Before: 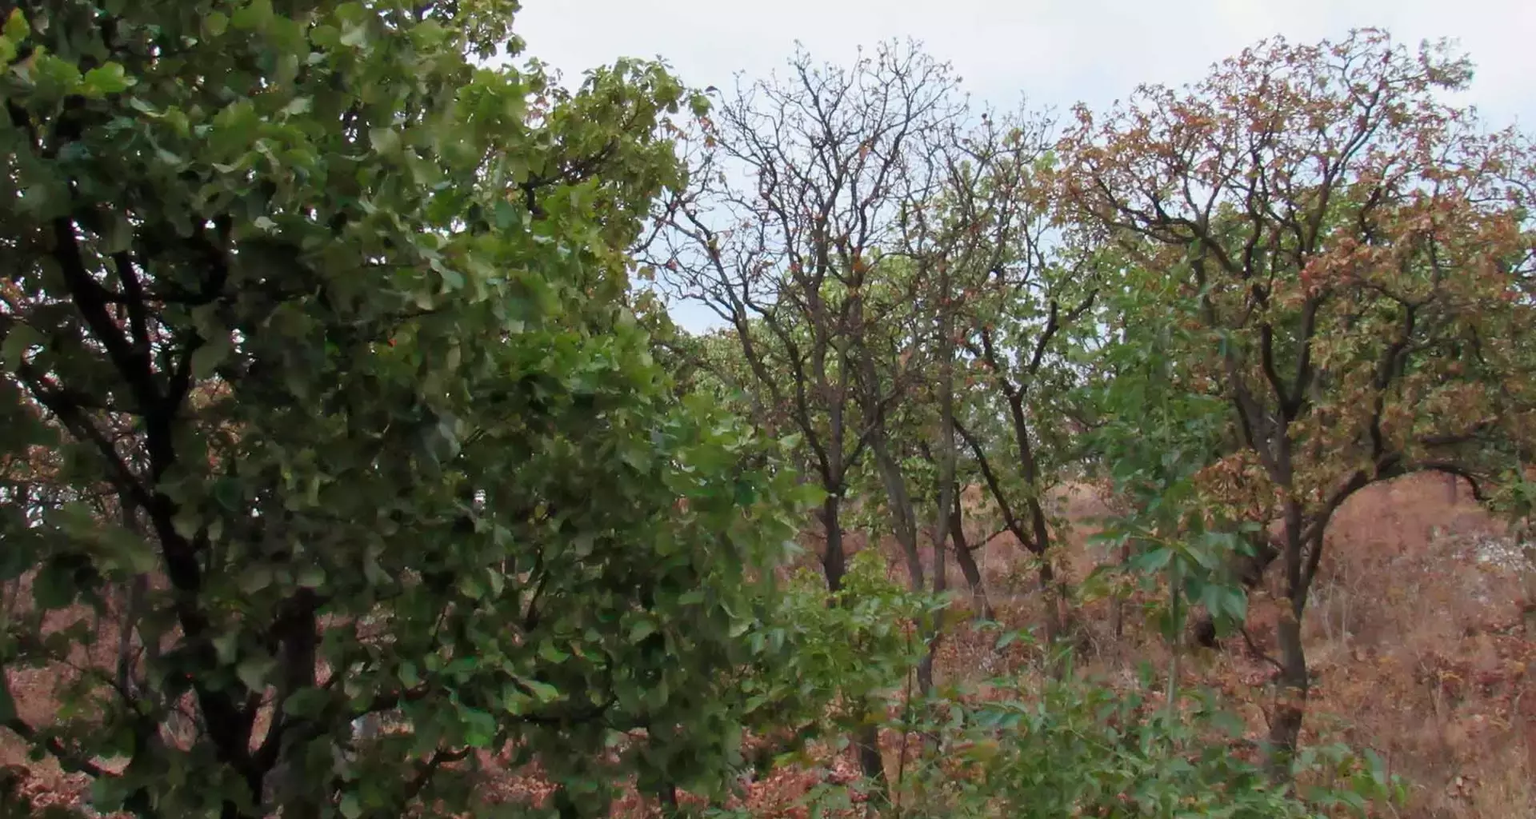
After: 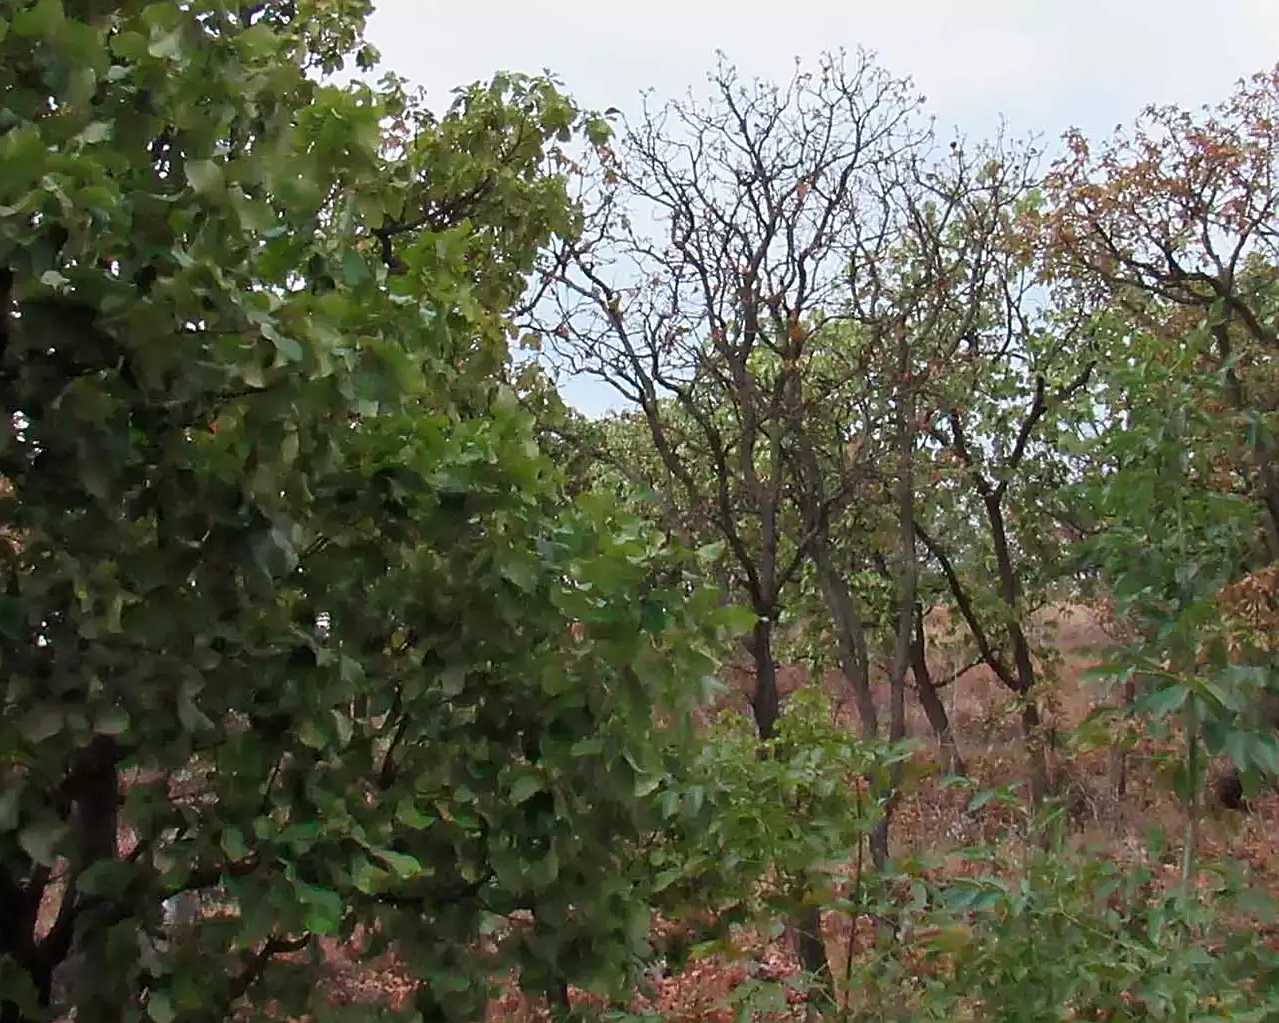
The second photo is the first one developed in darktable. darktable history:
sharpen: amount 0.75
crop and rotate: left 14.436%, right 18.898%
